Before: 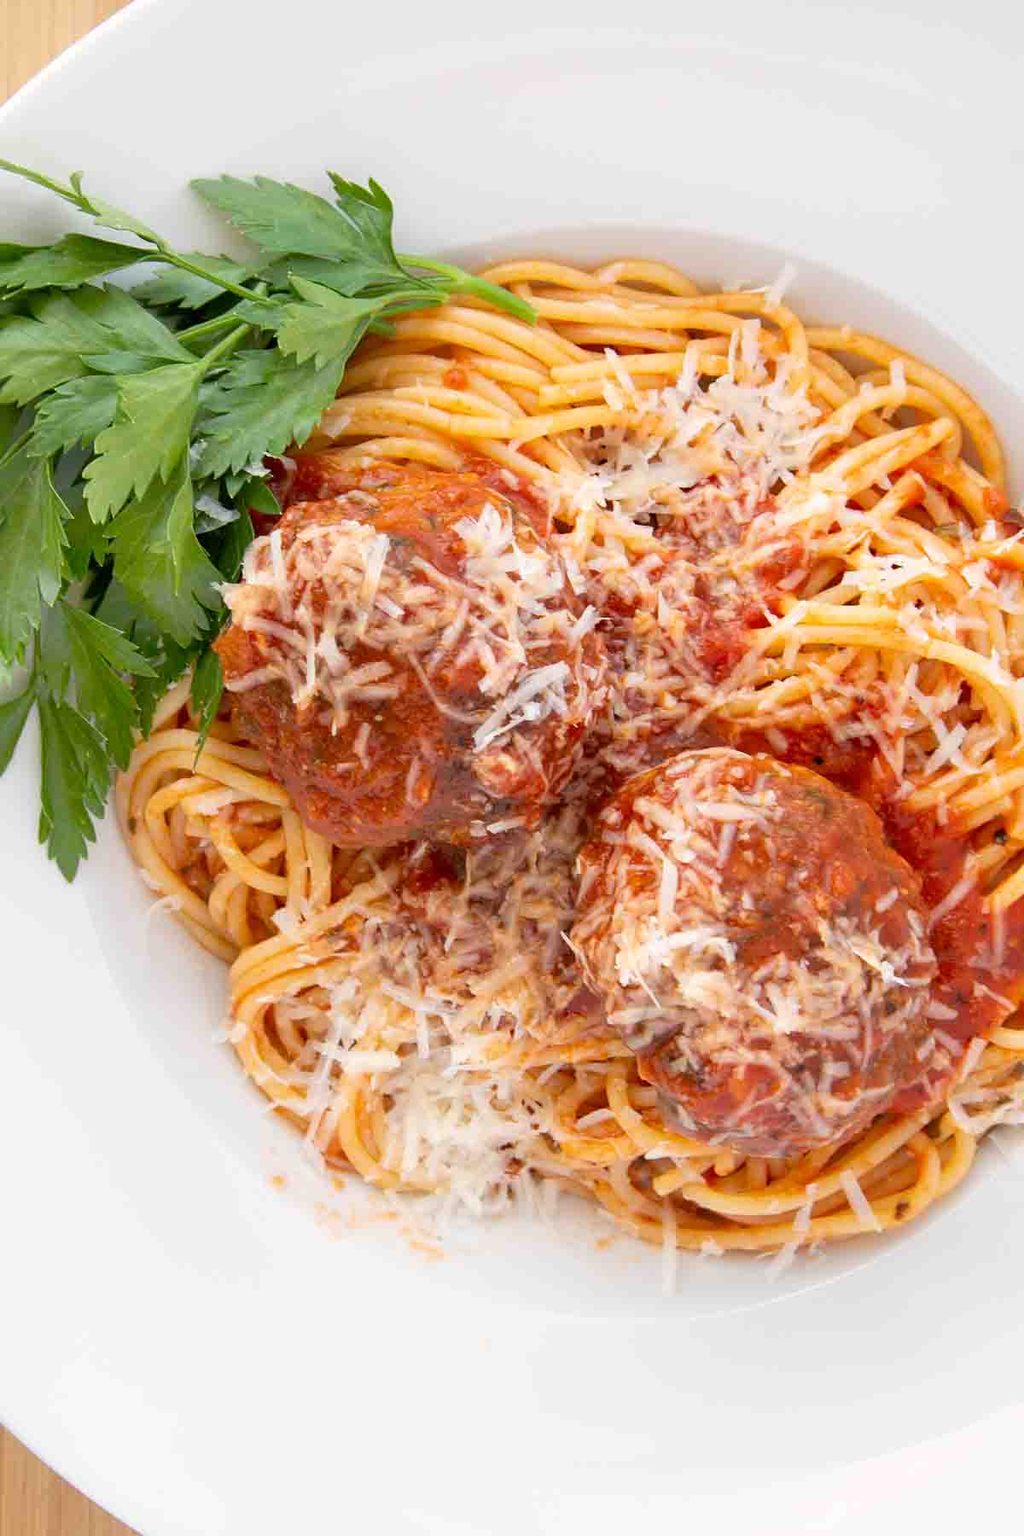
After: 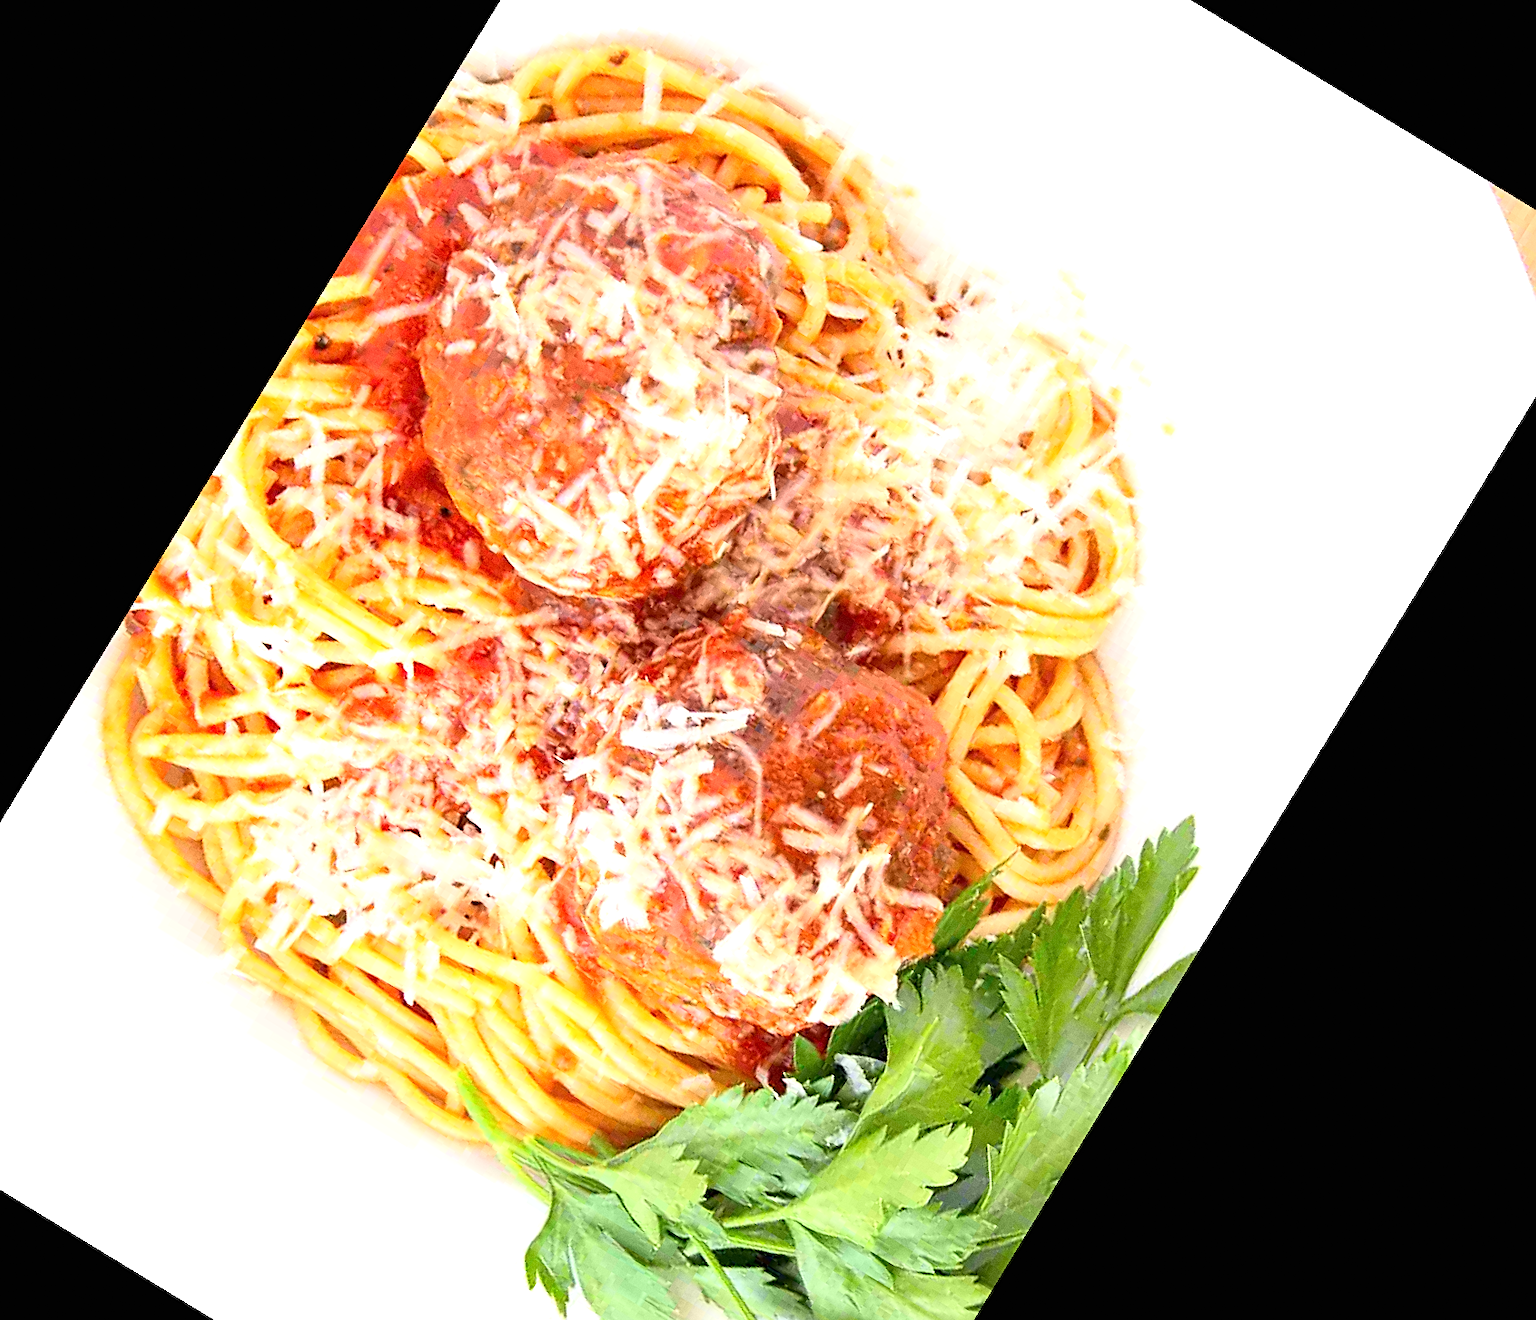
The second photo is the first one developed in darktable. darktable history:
base curve: curves: ch0 [(0, 0) (0.666, 0.806) (1, 1)]
grain: coarseness 0.09 ISO
crop and rotate: angle 148.68°, left 9.111%, top 15.603%, right 4.588%, bottom 17.041%
exposure: black level correction 0, exposure 0.9 EV, compensate exposure bias true, compensate highlight preservation false
sharpen: on, module defaults
